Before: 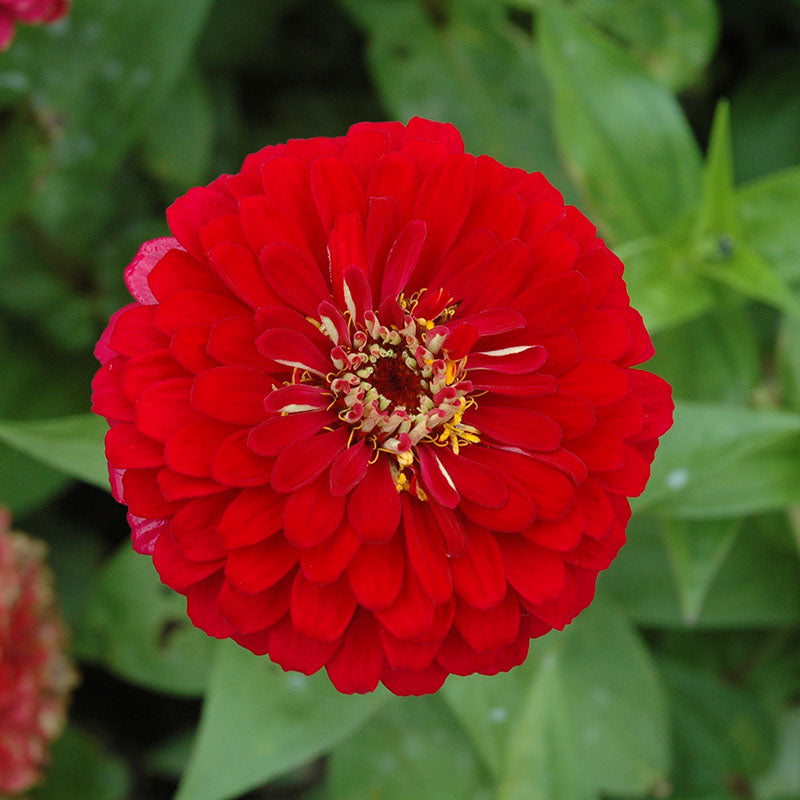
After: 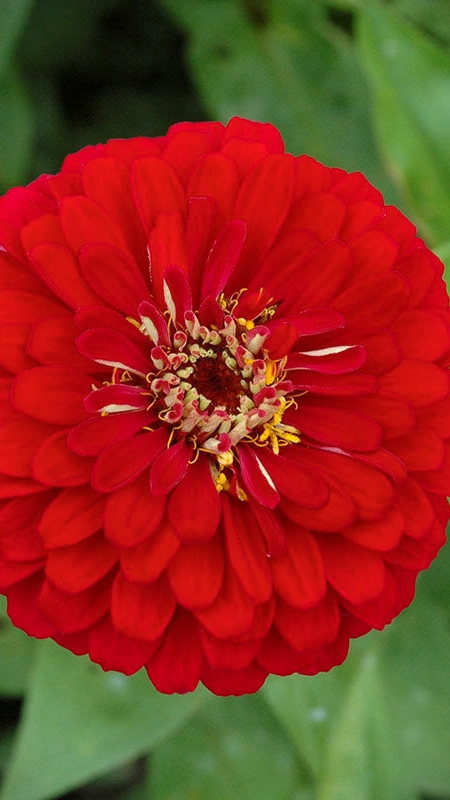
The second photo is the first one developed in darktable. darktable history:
vignetting: fall-off start 100.9%
color balance rgb: perceptual saturation grading › global saturation -0.066%, global vibrance 20%
local contrast: highlights 103%, shadows 97%, detail 120%, midtone range 0.2
crop and rotate: left 22.585%, right 21.061%
